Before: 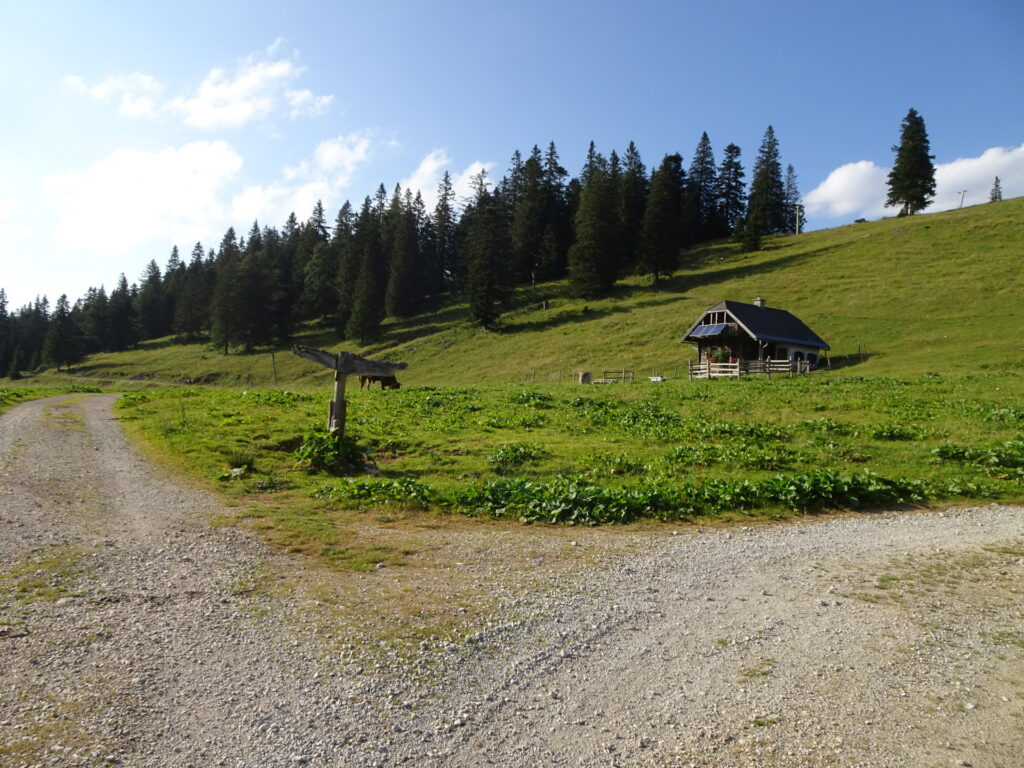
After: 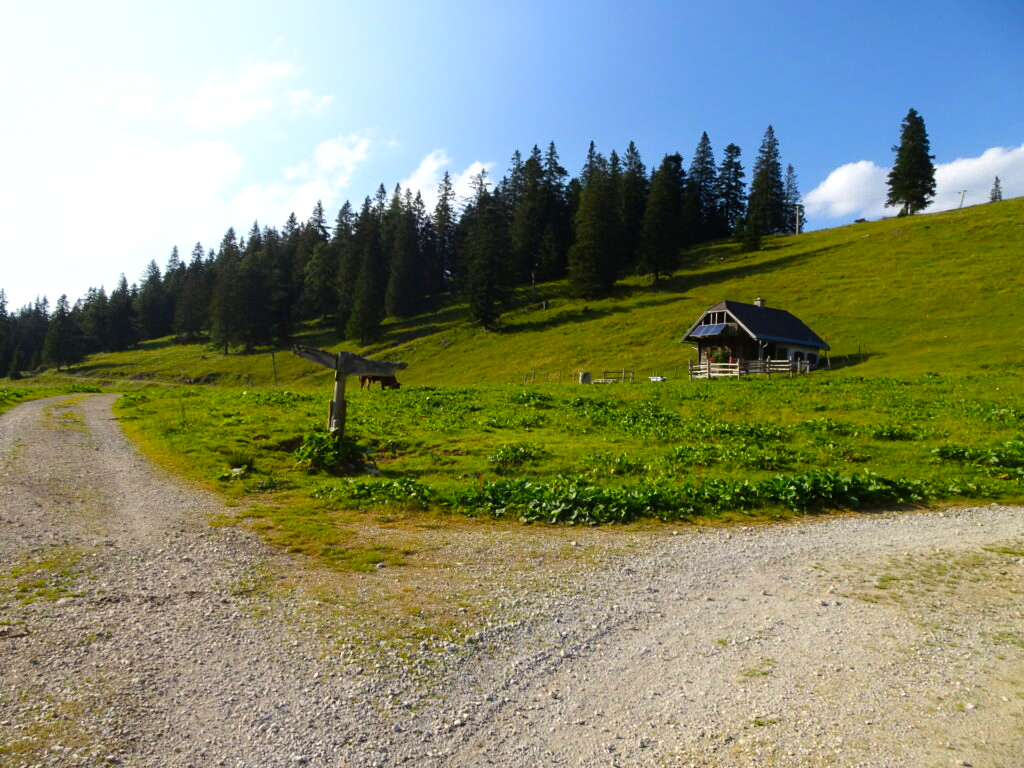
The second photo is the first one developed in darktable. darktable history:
color balance rgb: power › luminance -3.594%, power › hue 142.16°, highlights gain › luminance 10.349%, perceptual saturation grading › global saturation 25.089%, global vibrance 20%
shadows and highlights: shadows -52.93, highlights 85.24, soften with gaussian
